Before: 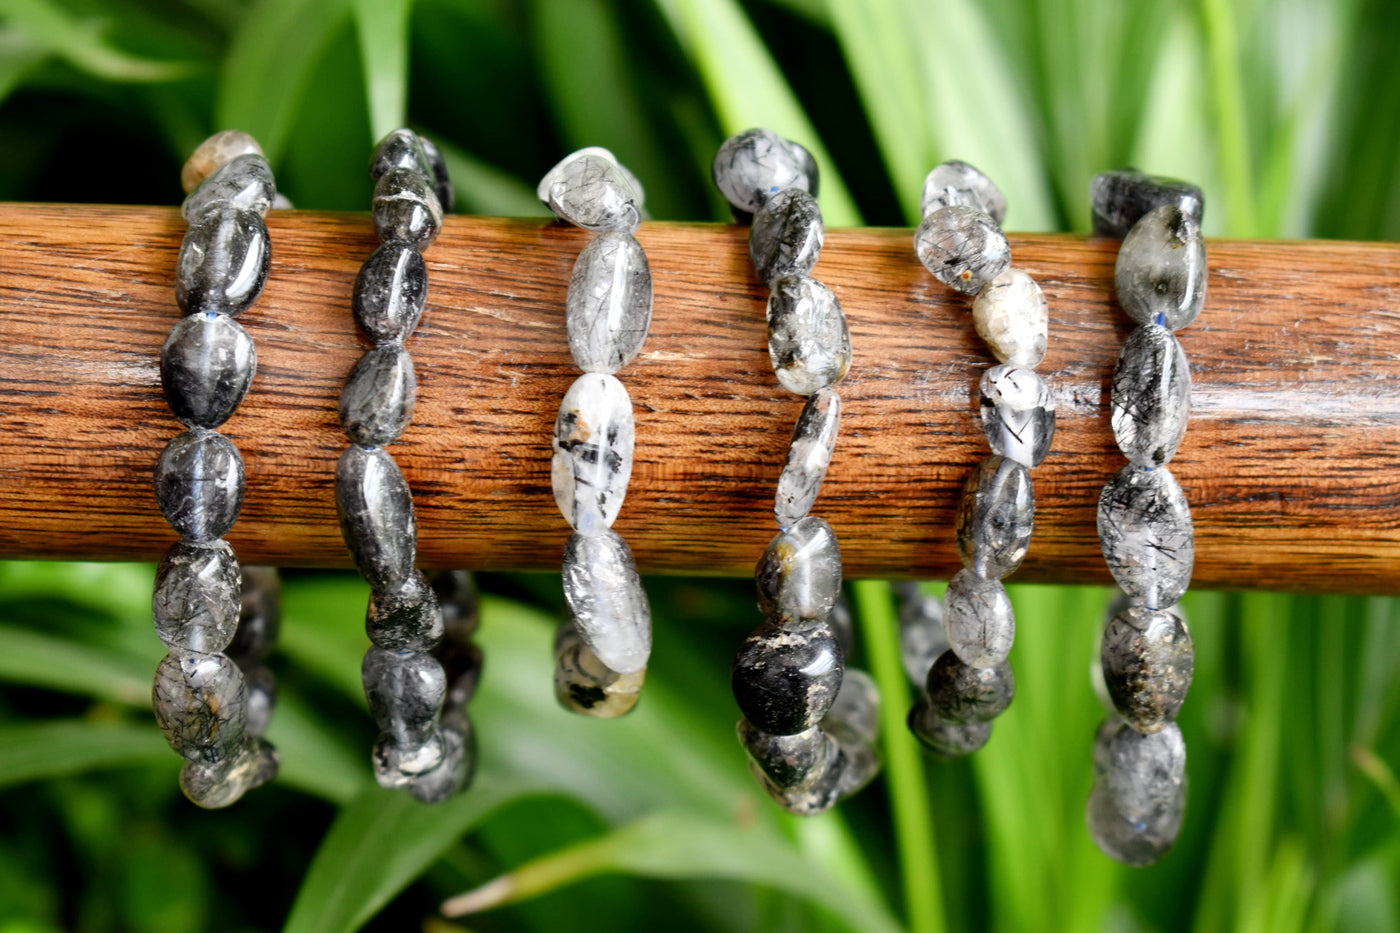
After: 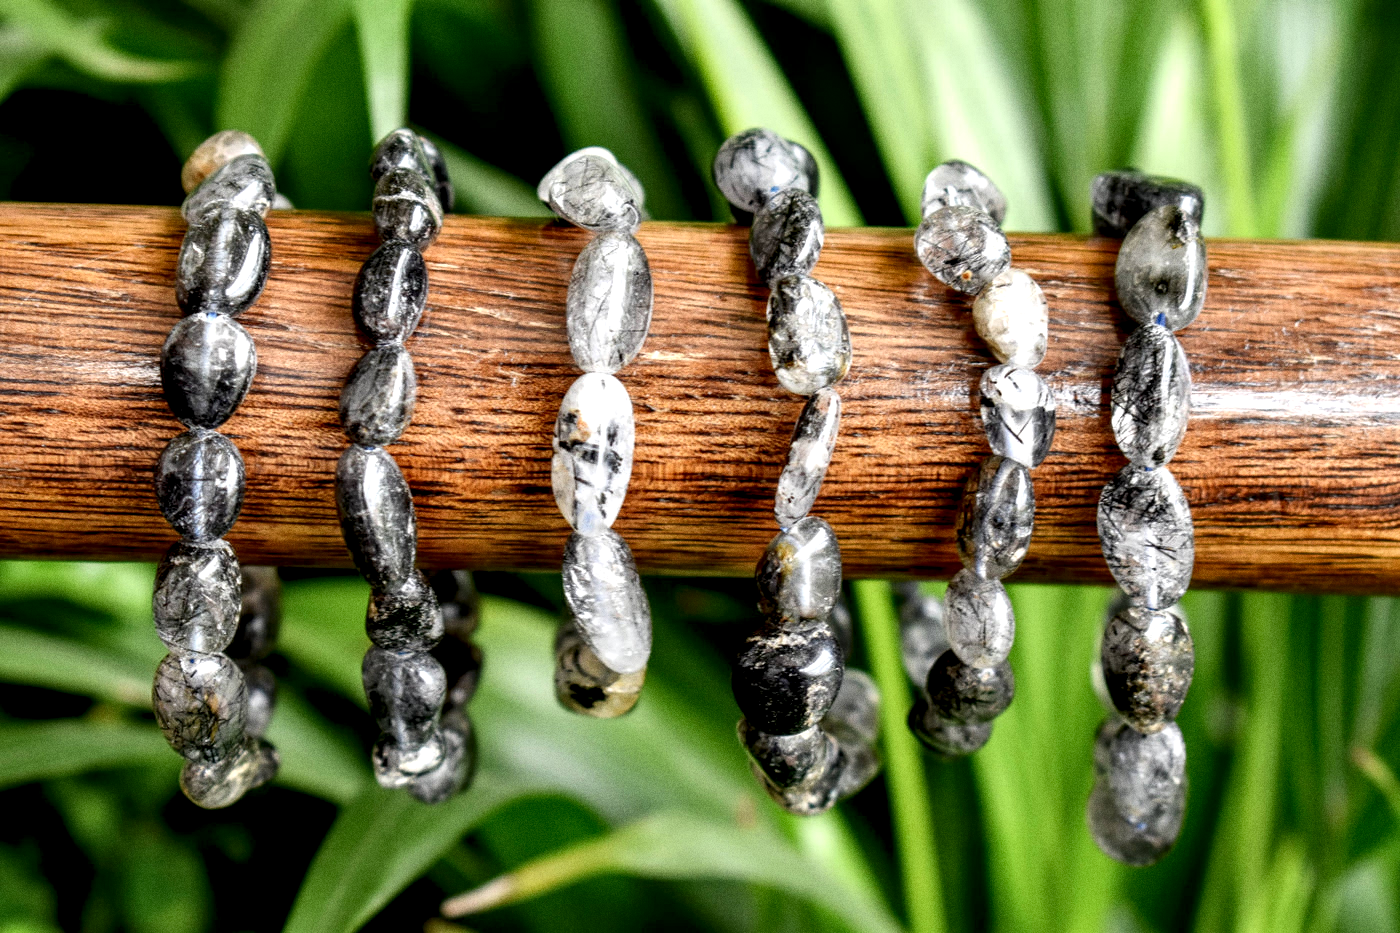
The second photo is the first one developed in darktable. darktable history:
grain: on, module defaults
local contrast: highlights 60%, shadows 60%, detail 160%
